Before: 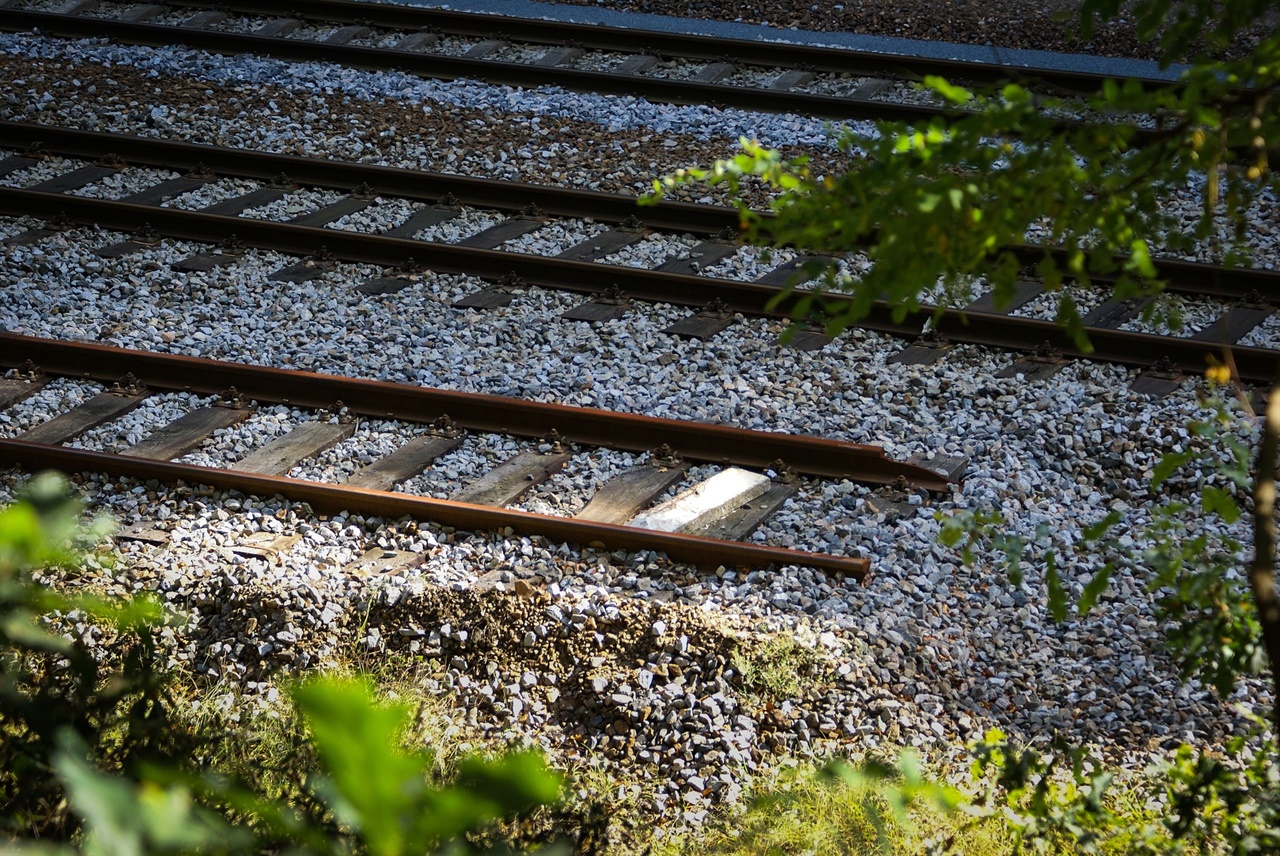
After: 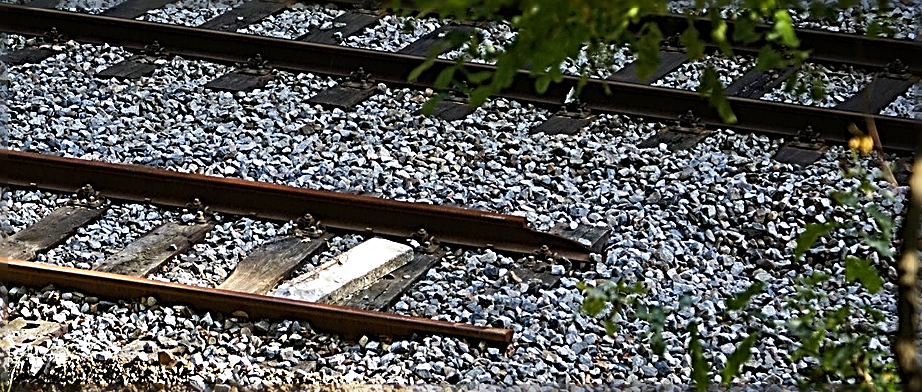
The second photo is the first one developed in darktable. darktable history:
sharpen: radius 3.158, amount 1.731
crop and rotate: left 27.938%, top 27.046%, bottom 27.046%
